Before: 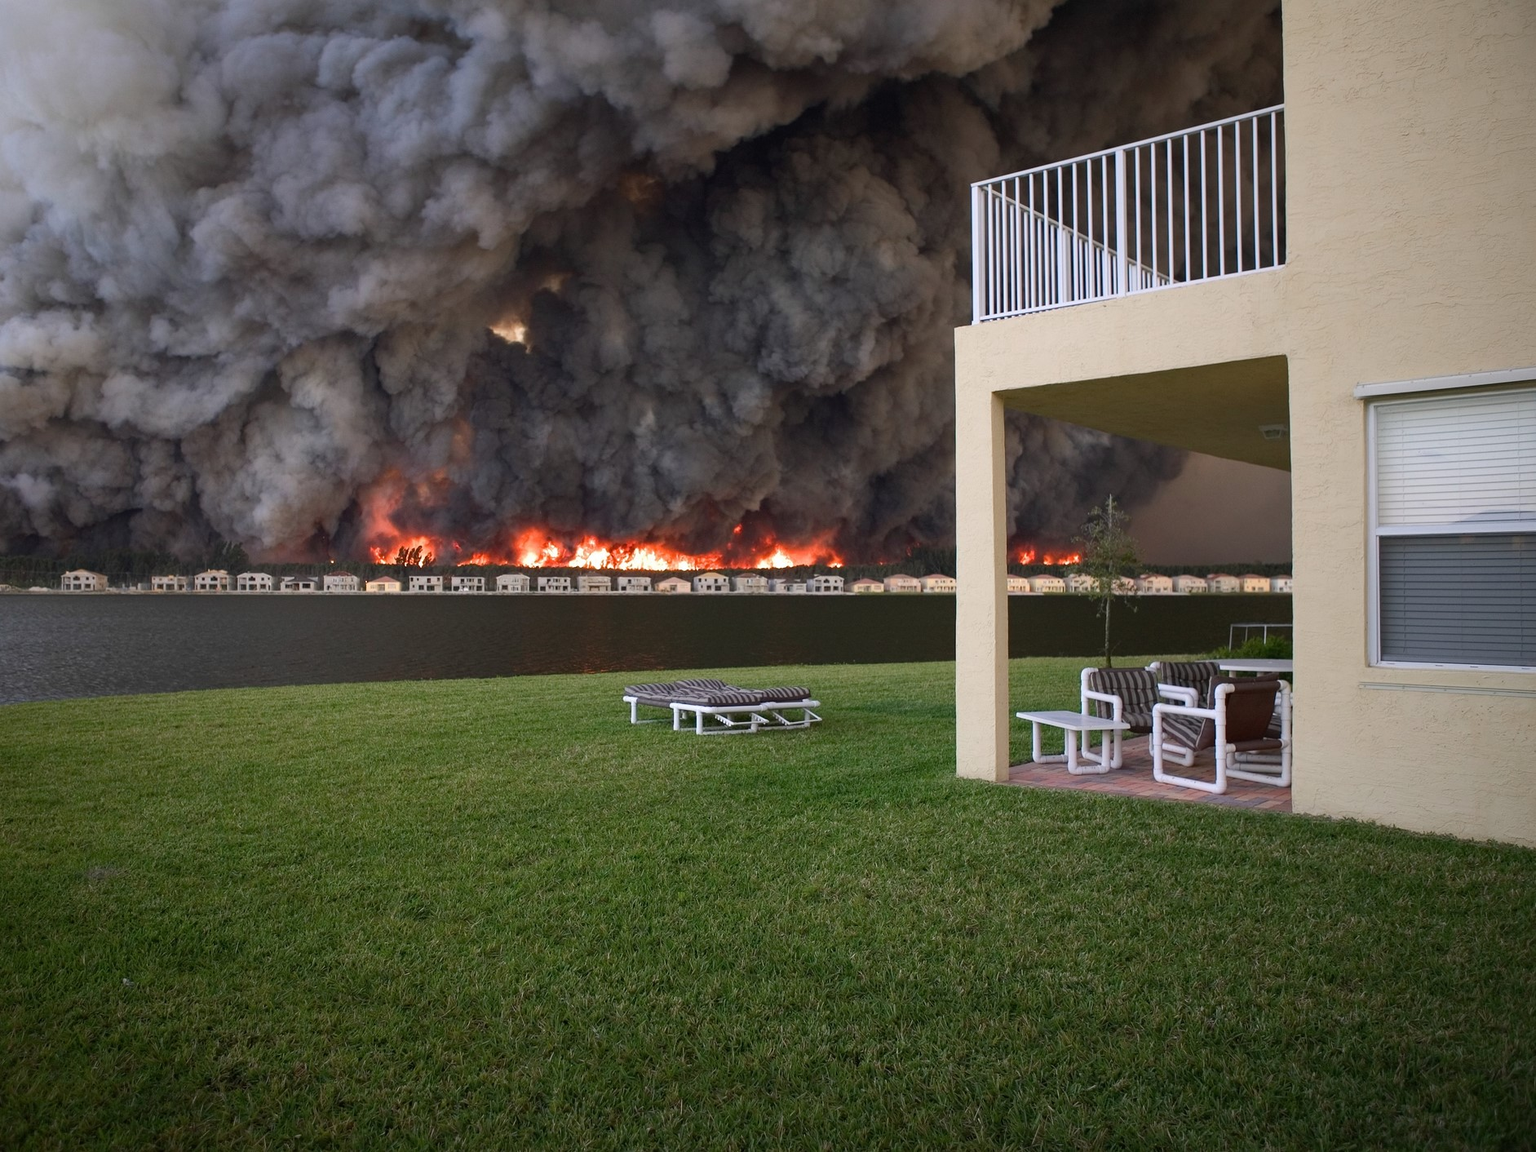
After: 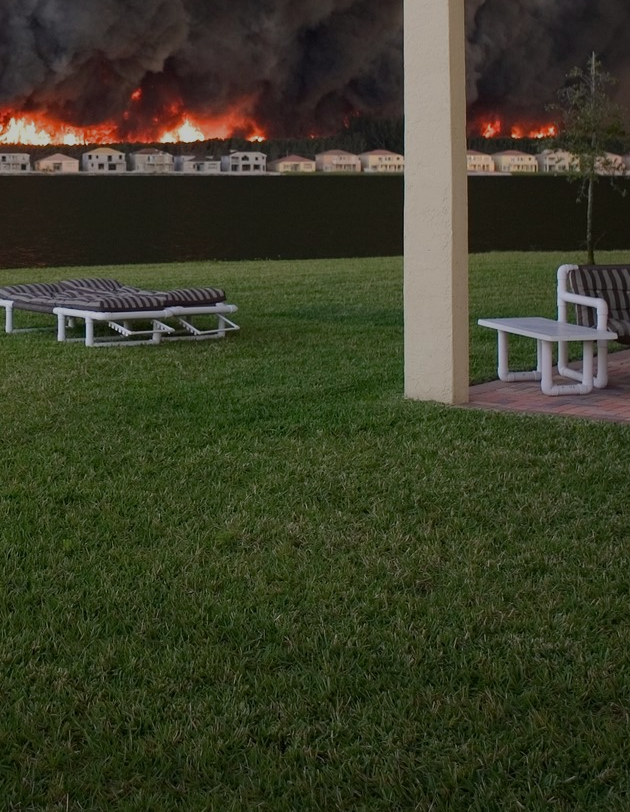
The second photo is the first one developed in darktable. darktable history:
exposure: black level correction 0, exposure -0.853 EV, compensate highlight preservation false
crop: left 40.787%, top 39.302%, right 25.743%, bottom 3.163%
